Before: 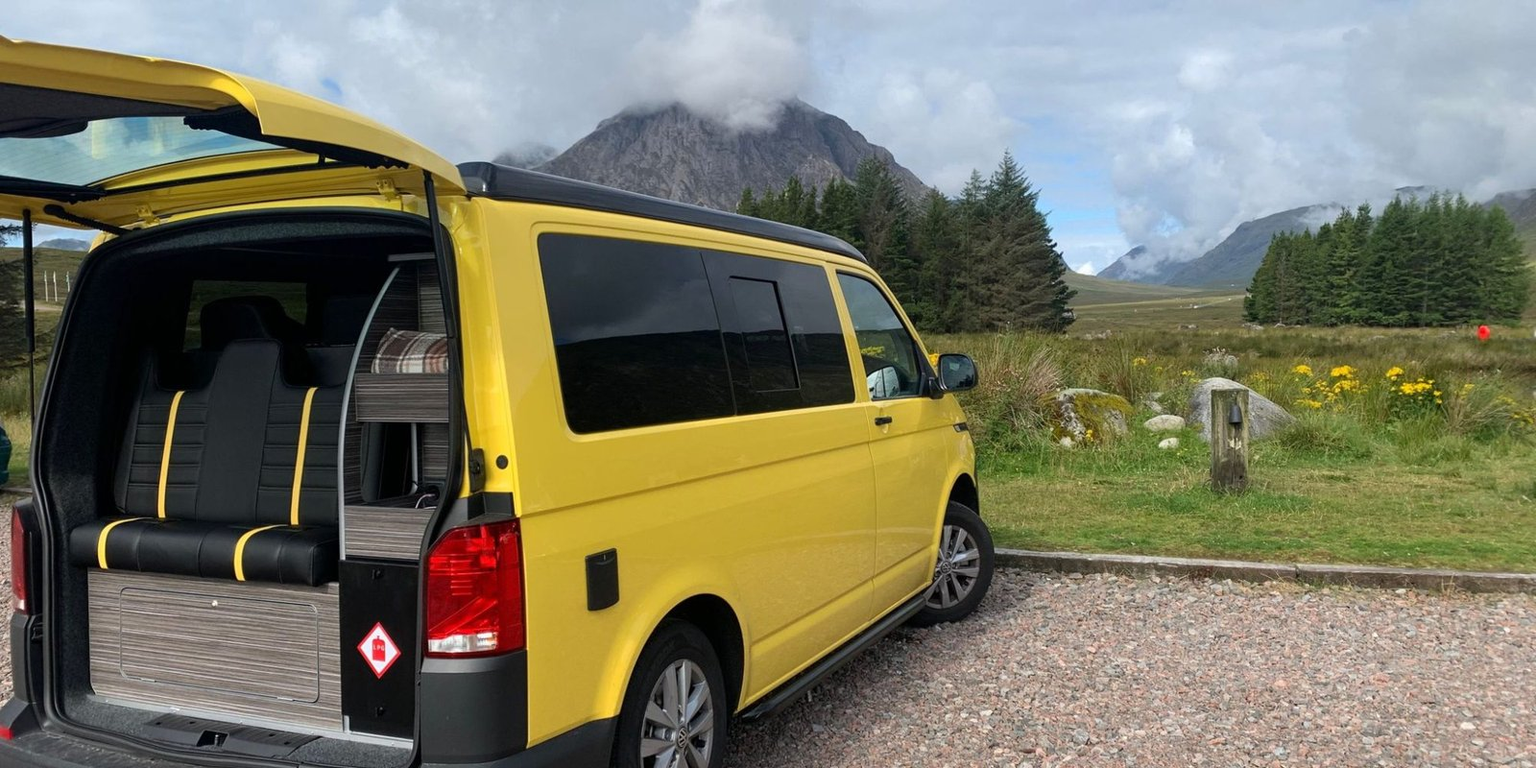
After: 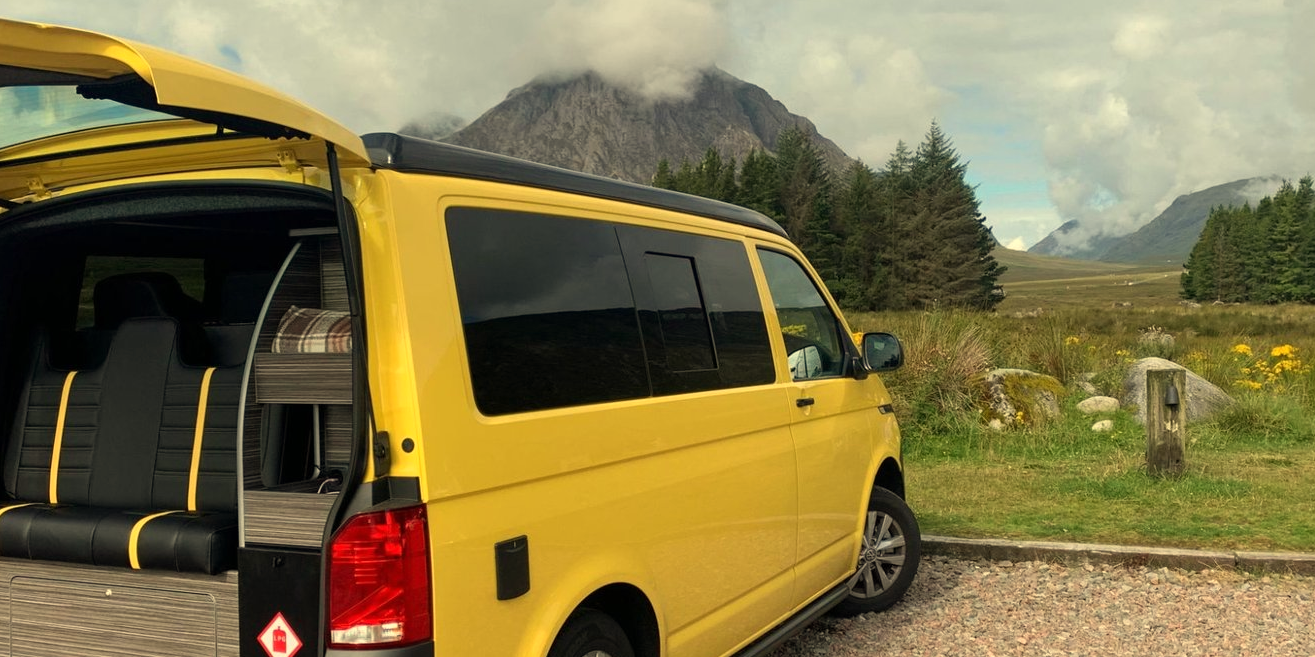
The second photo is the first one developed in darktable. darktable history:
crop and rotate: left 7.196%, top 4.574%, right 10.605%, bottom 13.178%
white balance: red 1.08, blue 0.791
